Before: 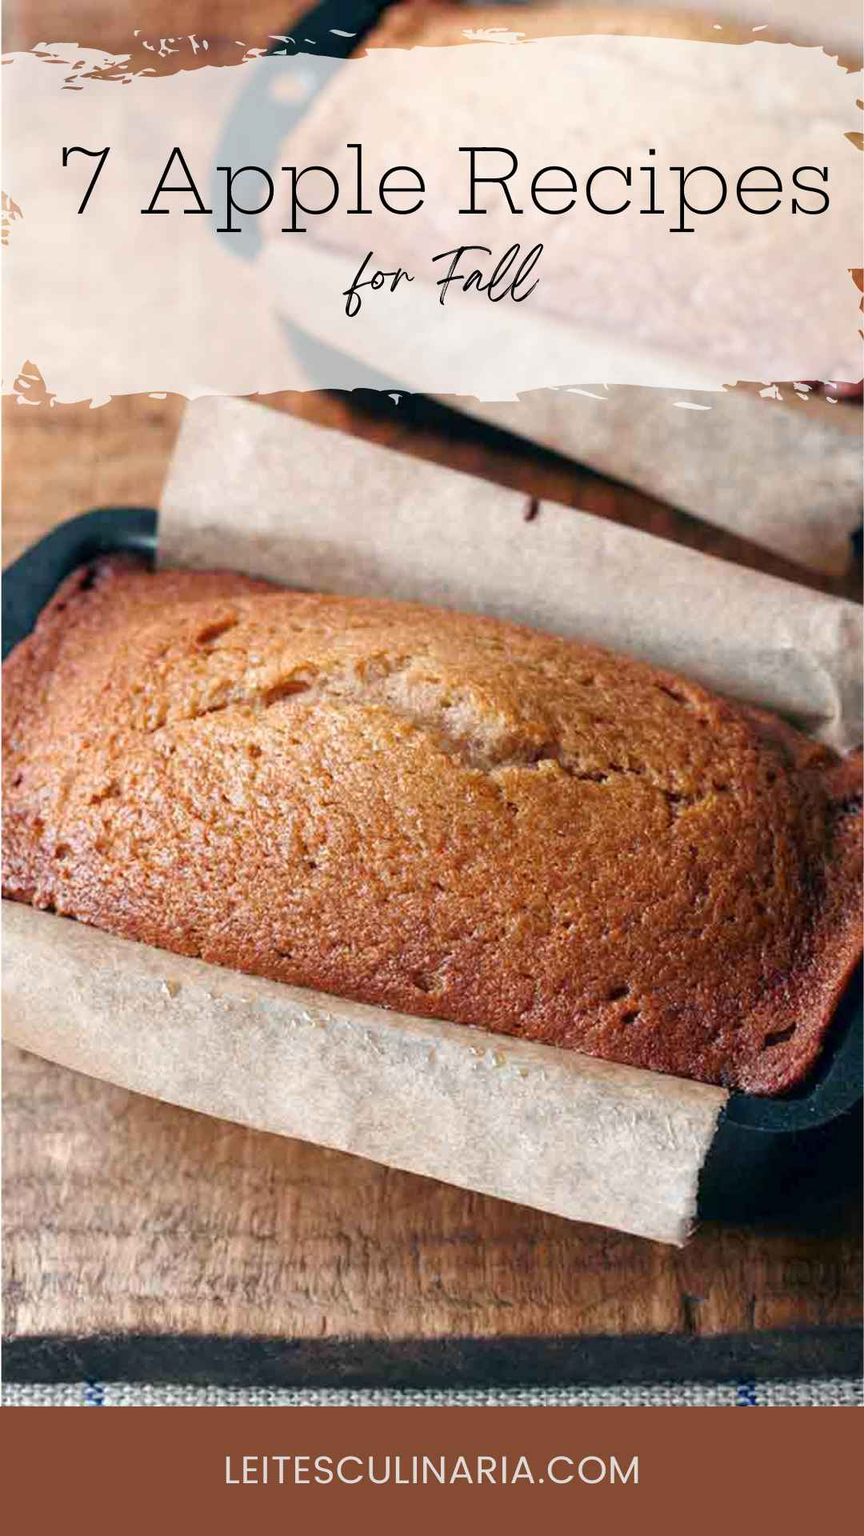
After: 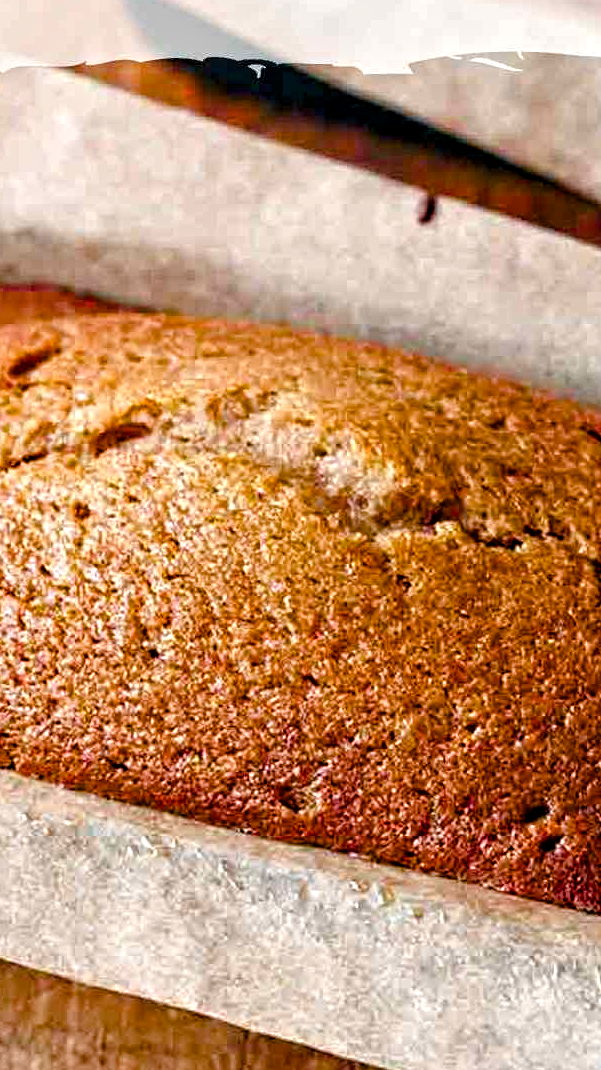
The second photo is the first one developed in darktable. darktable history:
levels: levels [0, 0.498, 1]
crop and rotate: left 22.022%, top 22.297%, right 22.259%, bottom 21.927%
color balance rgb: perceptual saturation grading › global saturation 34.938%, perceptual saturation grading › highlights -24.871%, perceptual saturation grading › shadows 49.892%, perceptual brilliance grading › global brilliance 2.517%, perceptual brilliance grading › highlights -3.141%, perceptual brilliance grading › shadows 3.32%, global vibrance 11.504%, contrast 4.838%
contrast equalizer: y [[0.5, 0.542, 0.583, 0.625, 0.667, 0.708], [0.5 ×6], [0.5 ×6], [0 ×6], [0 ×6]]
